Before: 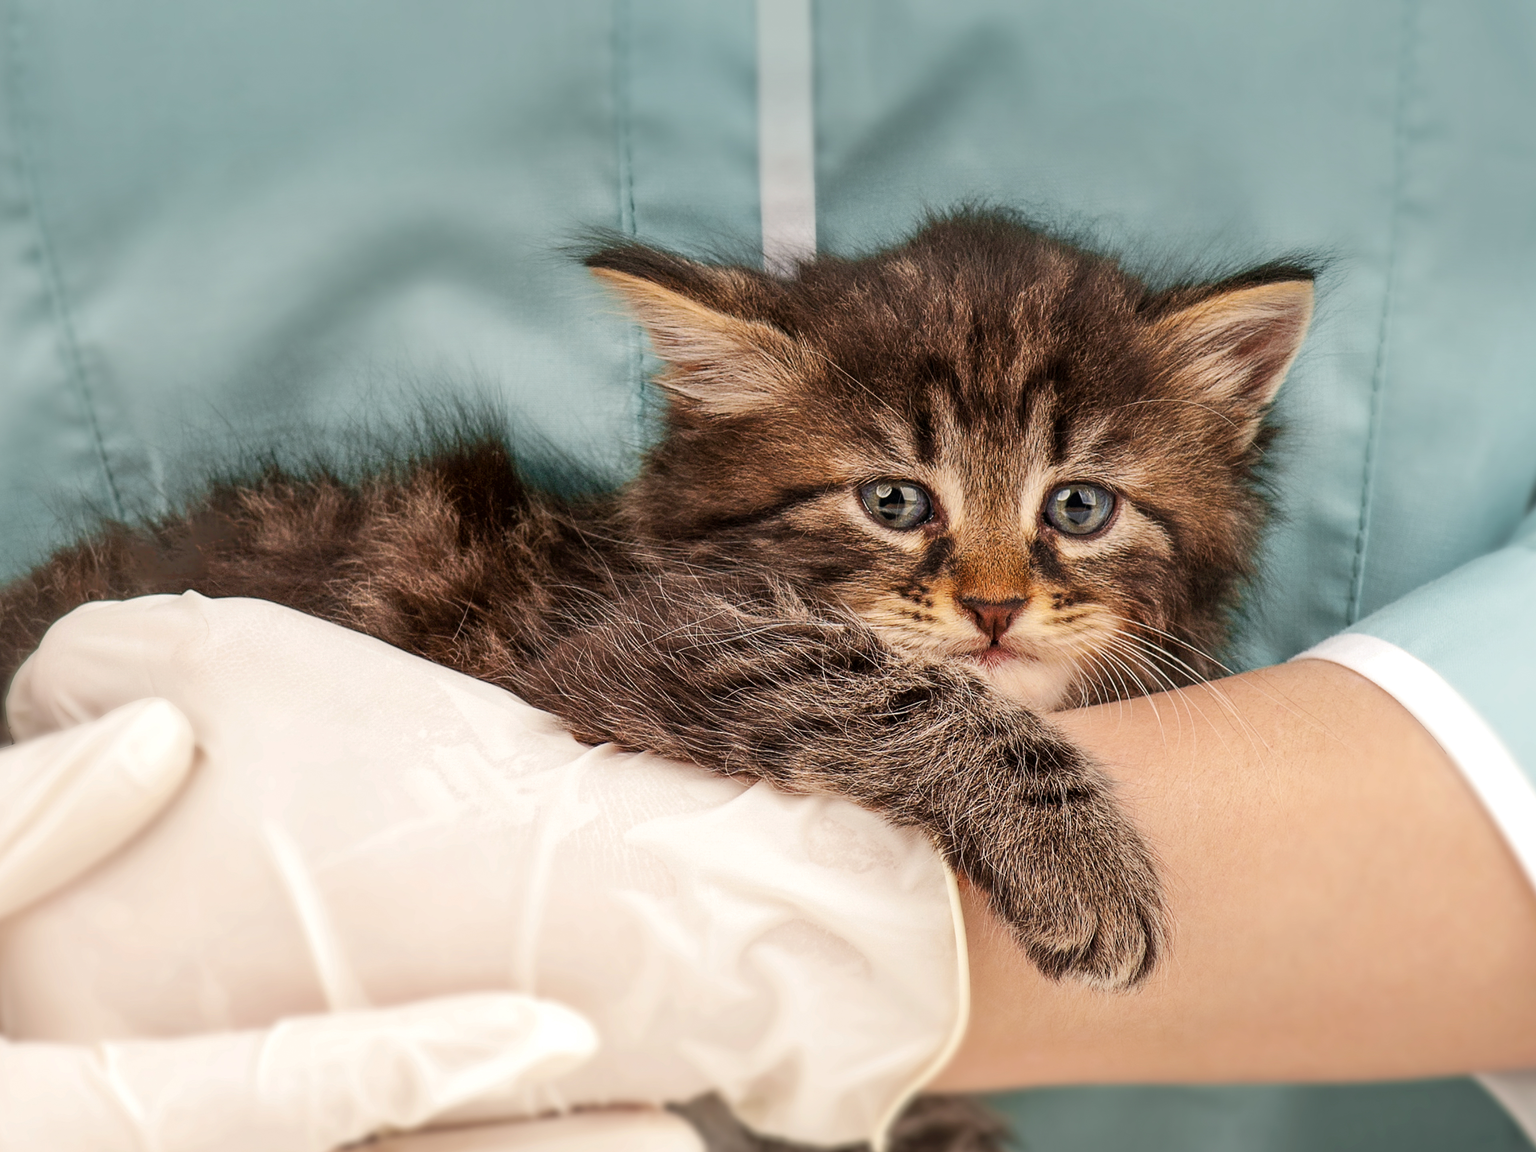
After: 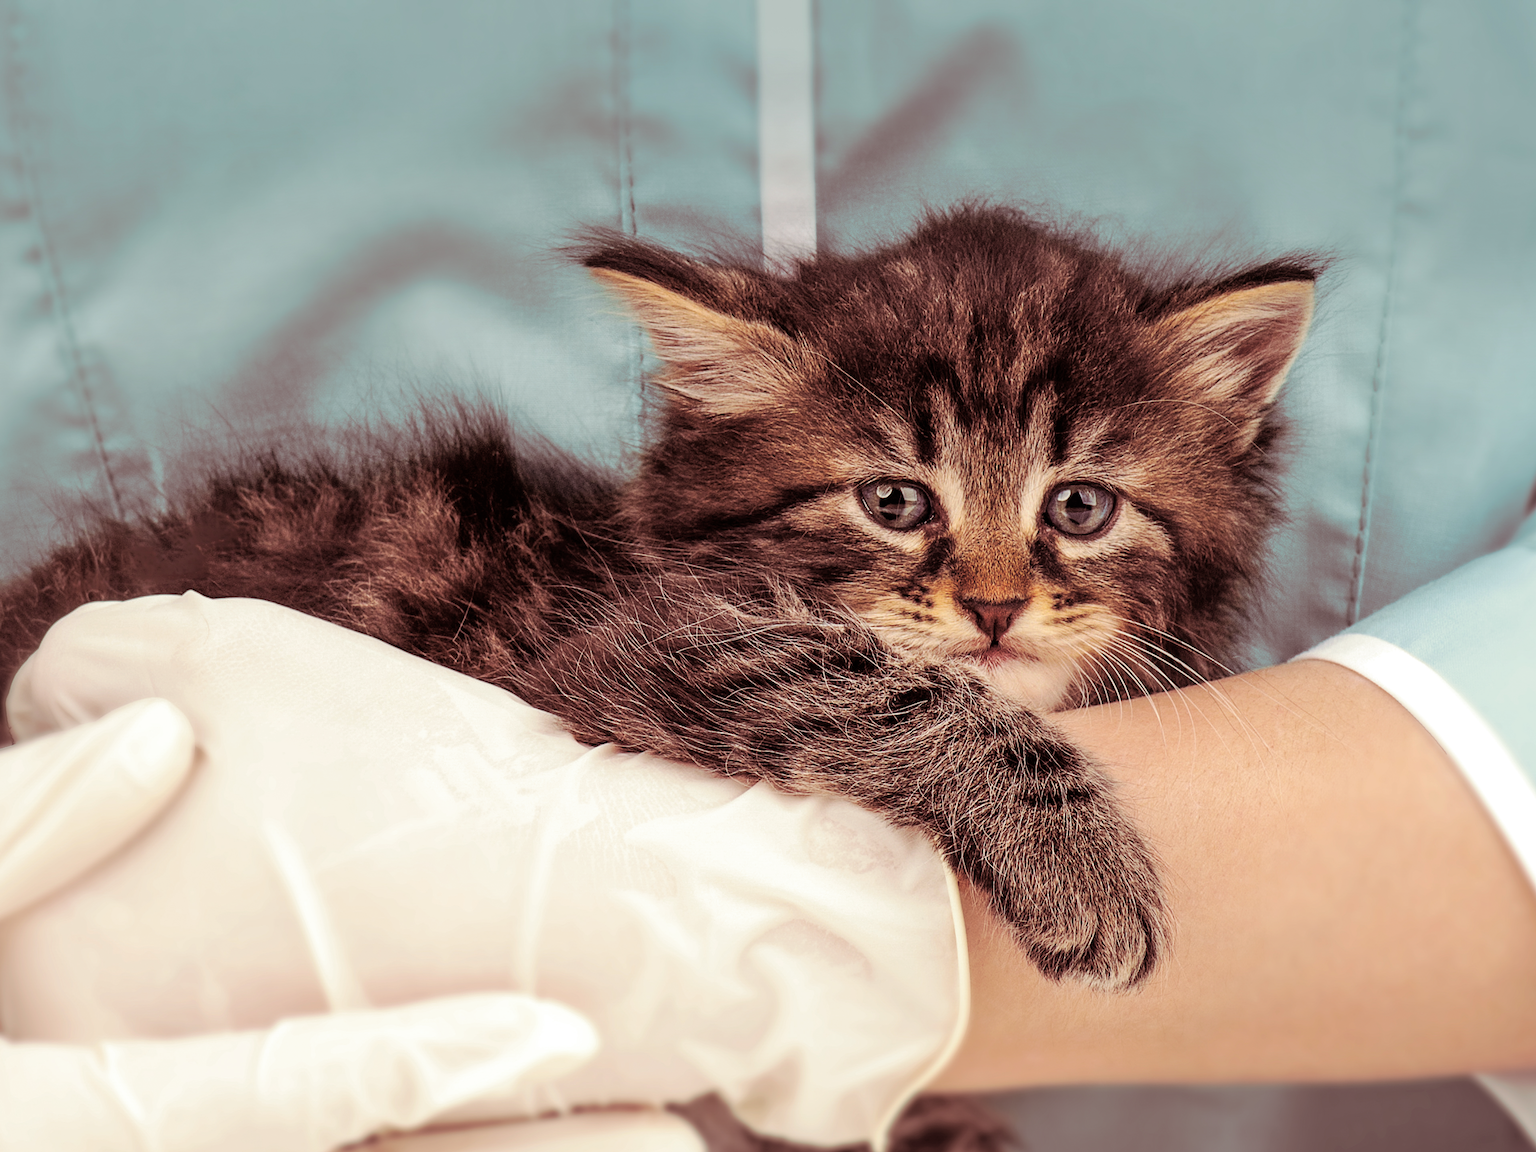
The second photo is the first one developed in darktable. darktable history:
split-toning: on, module defaults
rgb curve: curves: ch0 [(0, 0) (0.136, 0.078) (0.262, 0.245) (0.414, 0.42) (1, 1)], compensate middle gray true, preserve colors basic power
exposure: exposure 0 EV, compensate highlight preservation false
